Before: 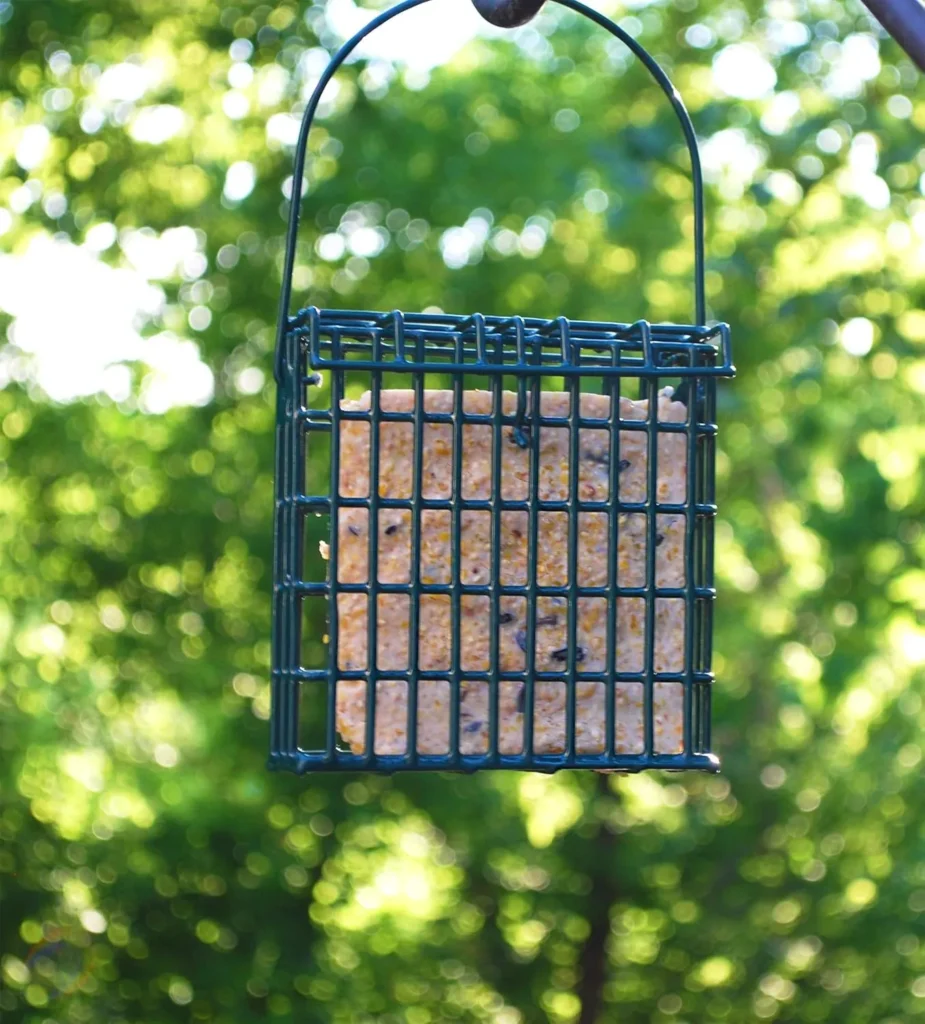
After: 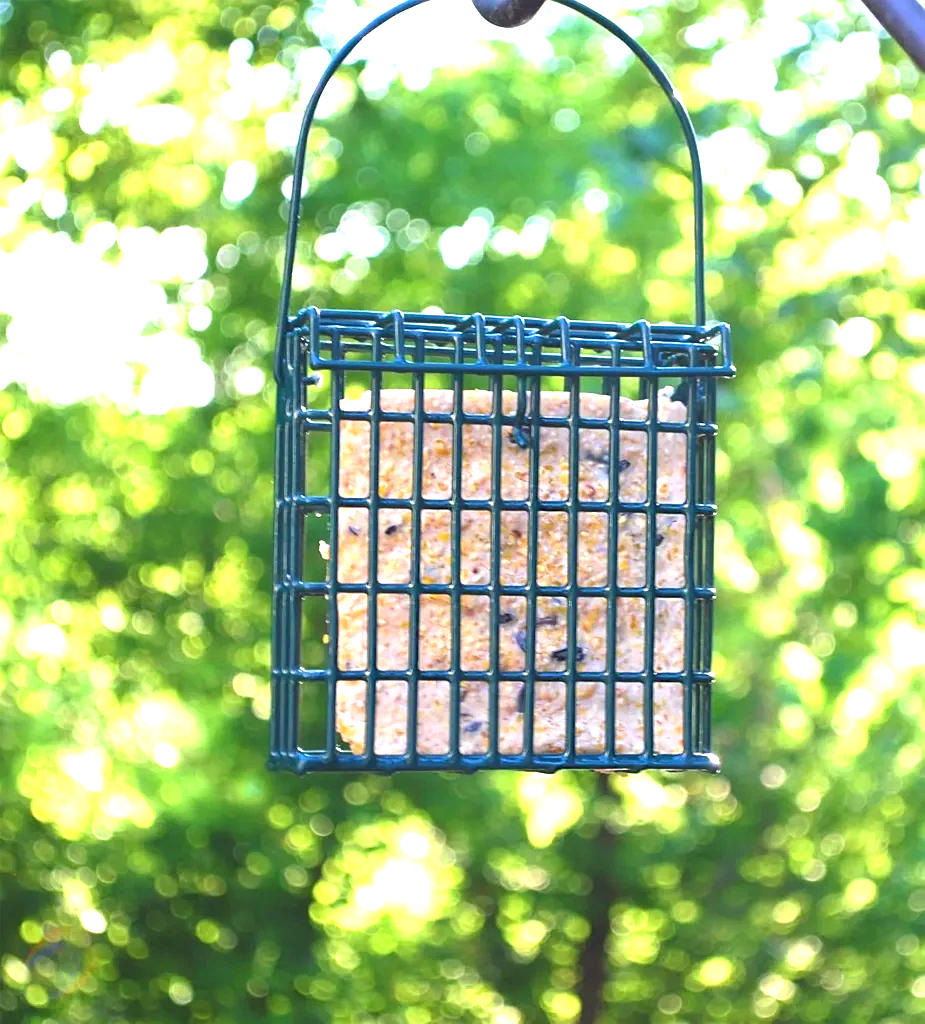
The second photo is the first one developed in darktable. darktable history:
exposure: black level correction 0, exposure 1.2 EV, compensate exposure bias true, compensate highlight preservation false
sharpen: radius 1.272, amount 0.305, threshold 0
